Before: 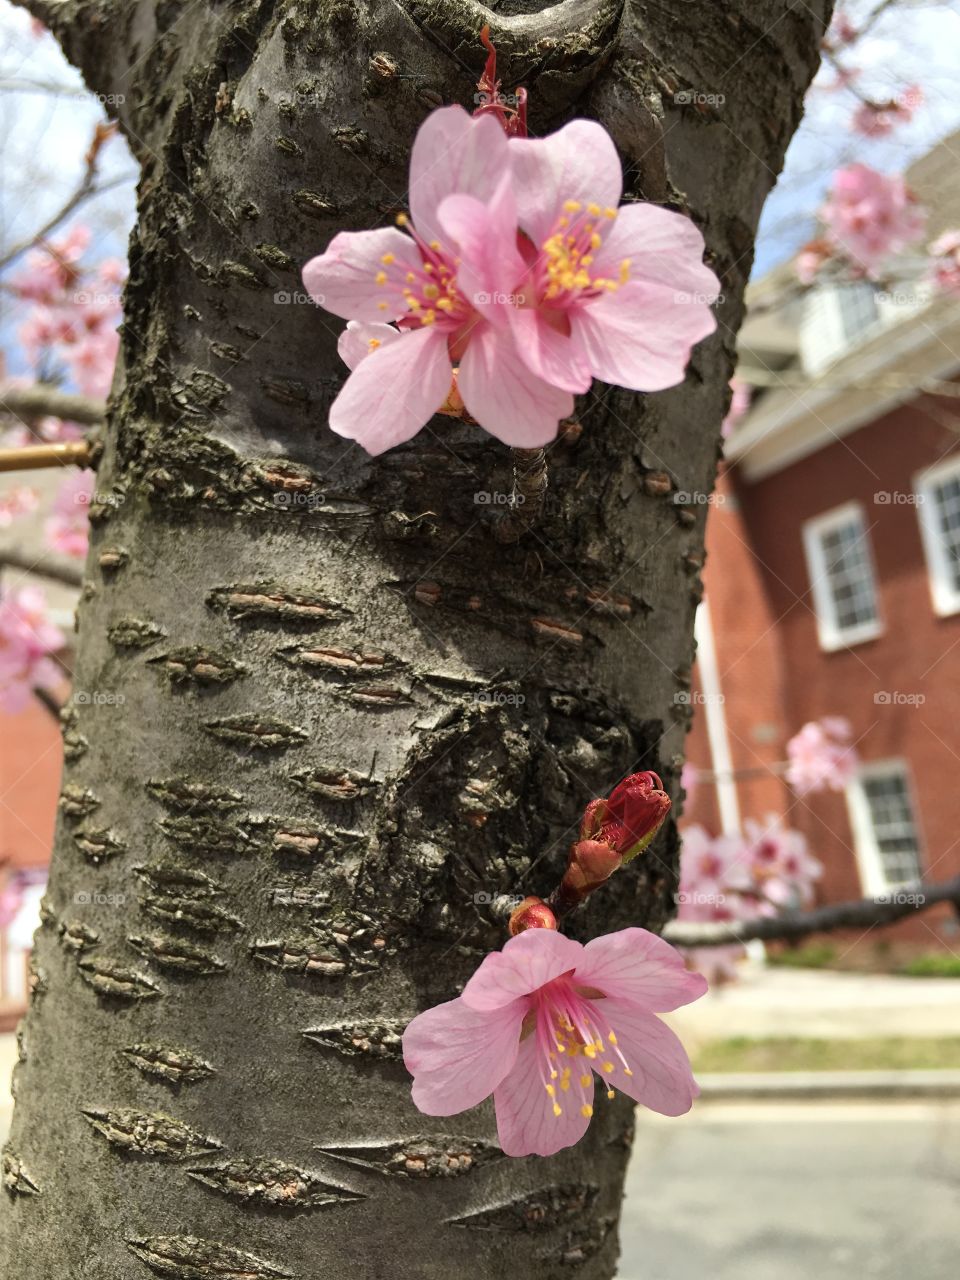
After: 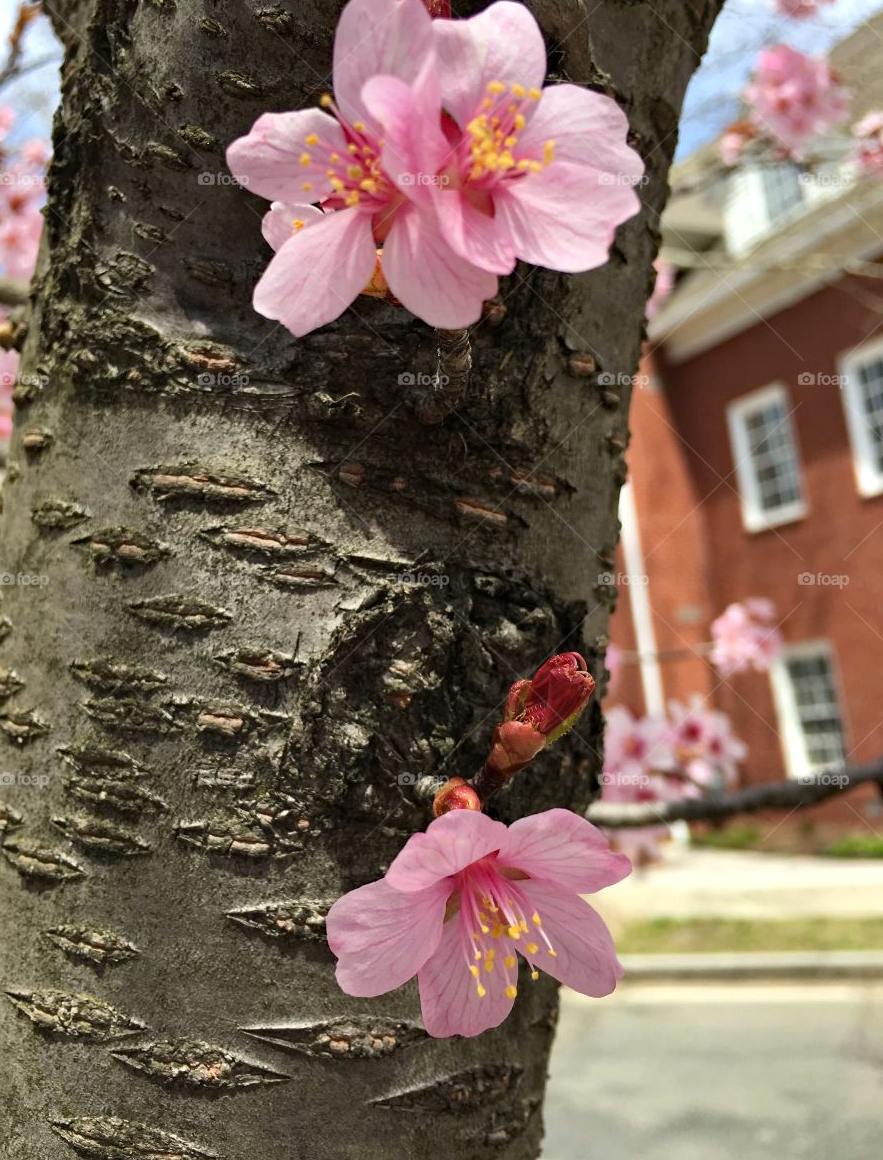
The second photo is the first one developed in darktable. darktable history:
crop and rotate: left 7.958%, top 9.313%
haze removal: compatibility mode true, adaptive false
